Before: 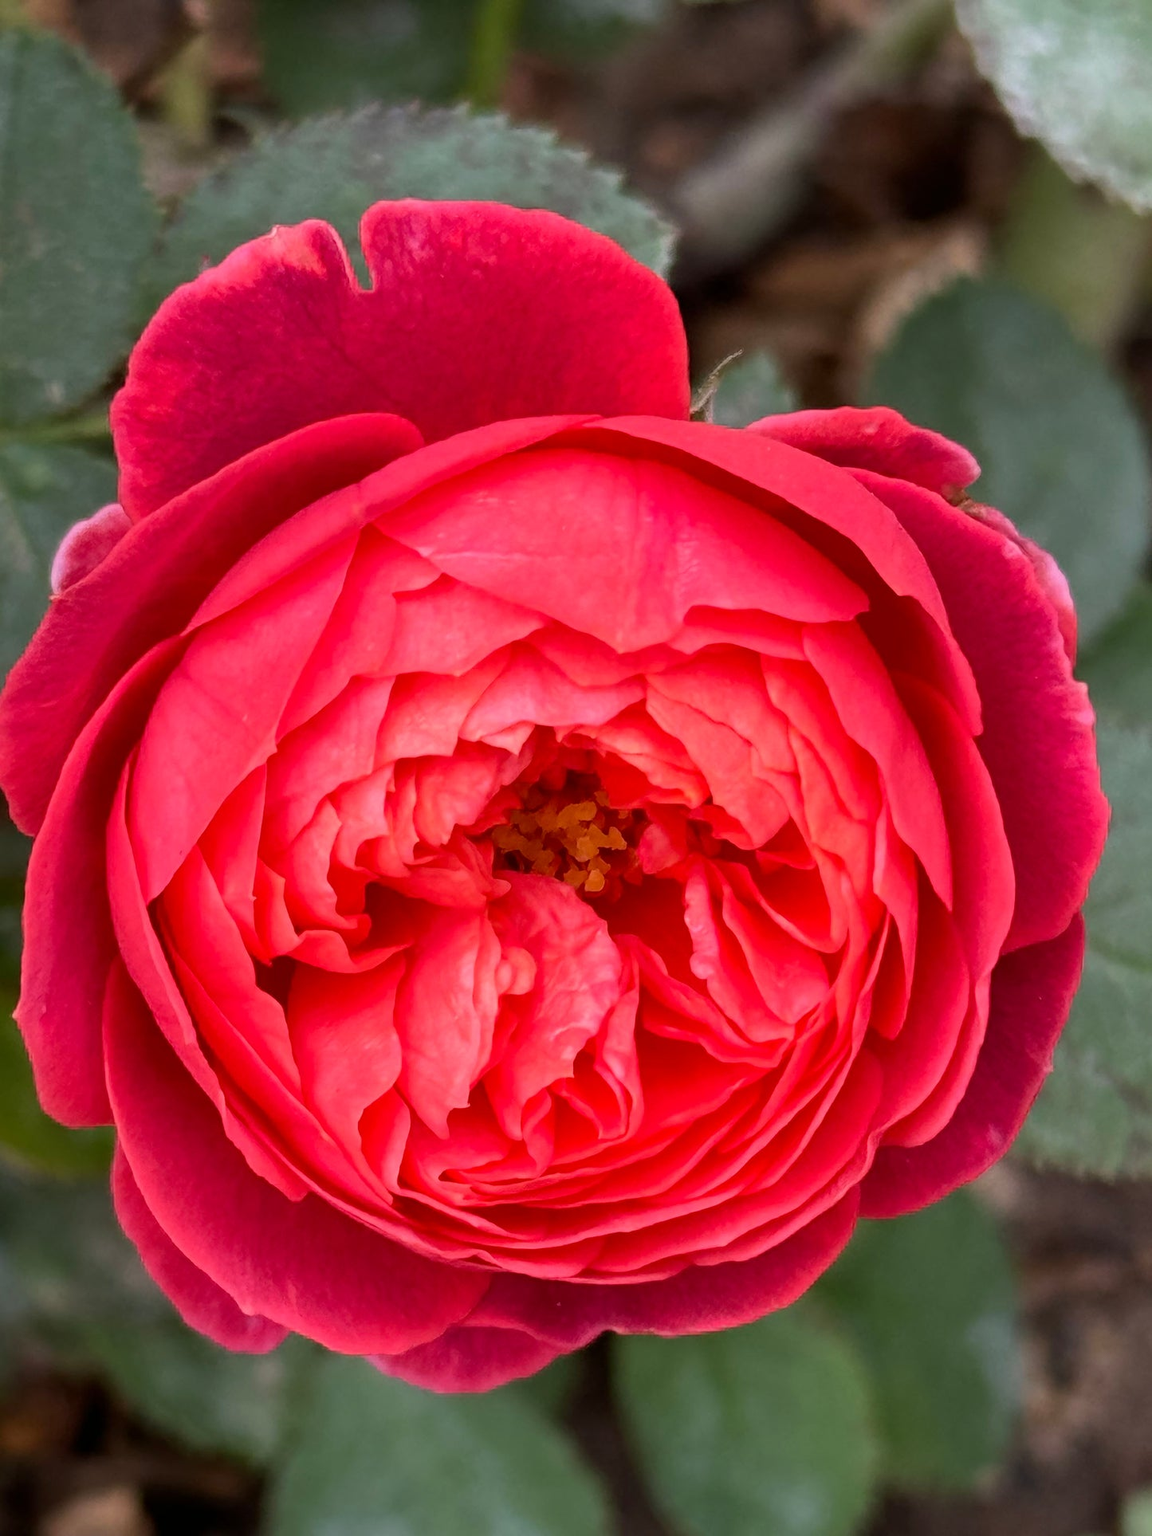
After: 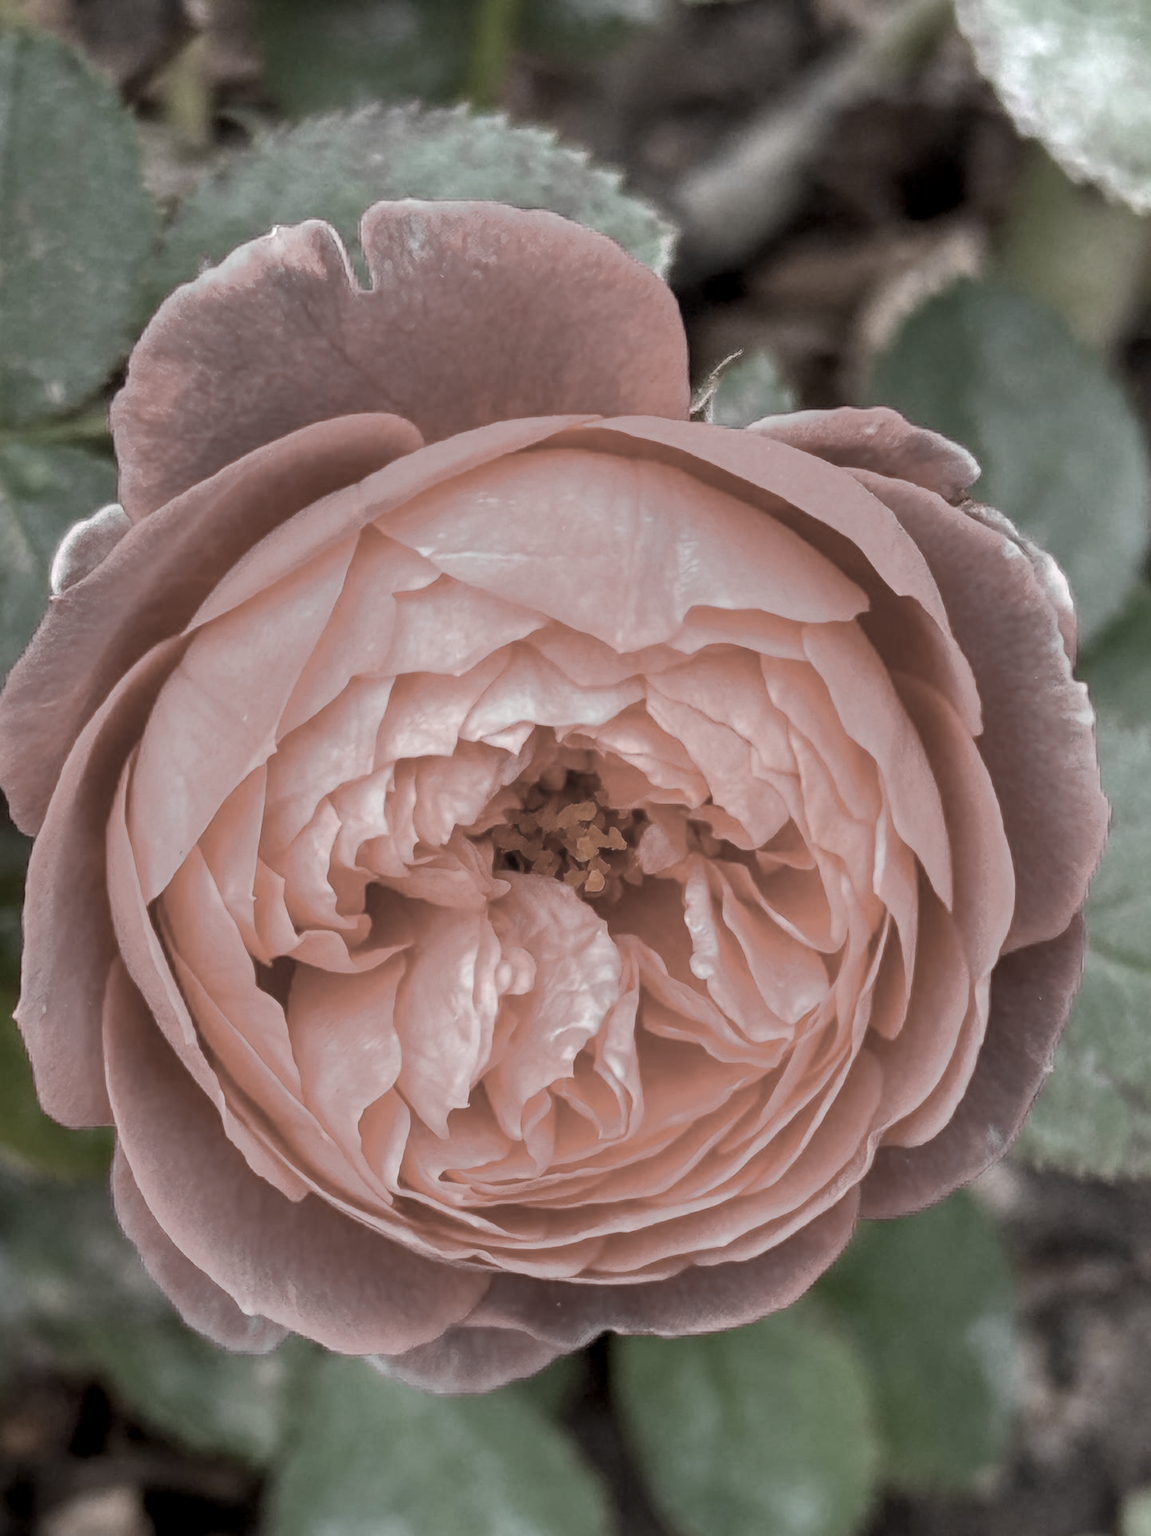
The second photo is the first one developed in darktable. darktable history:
color zones: curves: ch0 [(0, 0.487) (0.241, 0.395) (0.434, 0.373) (0.658, 0.412) (0.838, 0.487)]; ch1 [(0, 0) (0.053, 0.053) (0.211, 0.202) (0.579, 0.259) (0.781, 0.241)]
local contrast: on, module defaults
exposure: black level correction 0, exposure 0.7 EV, compensate exposure bias true, compensate highlight preservation false
